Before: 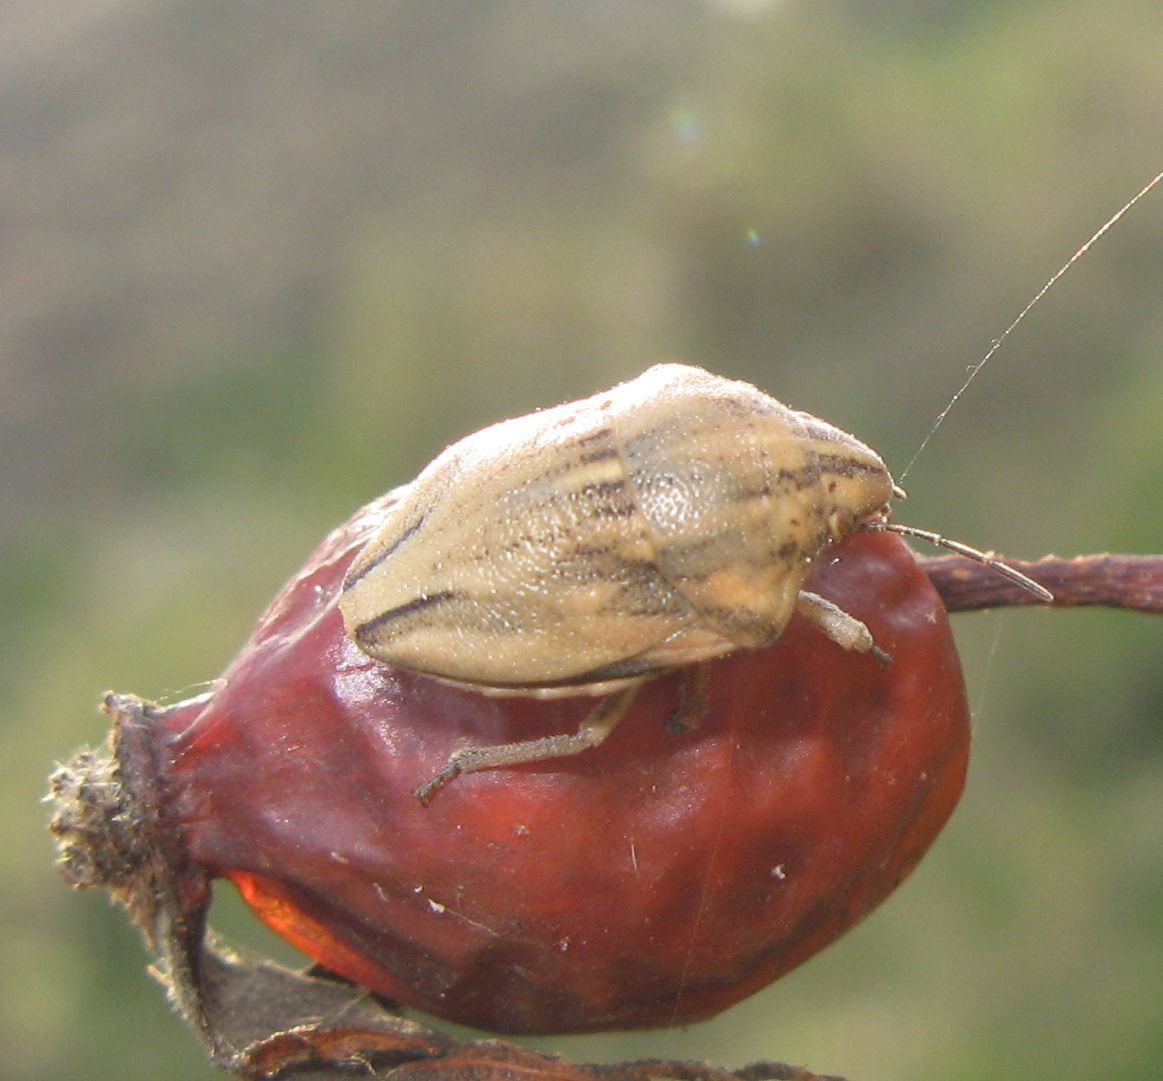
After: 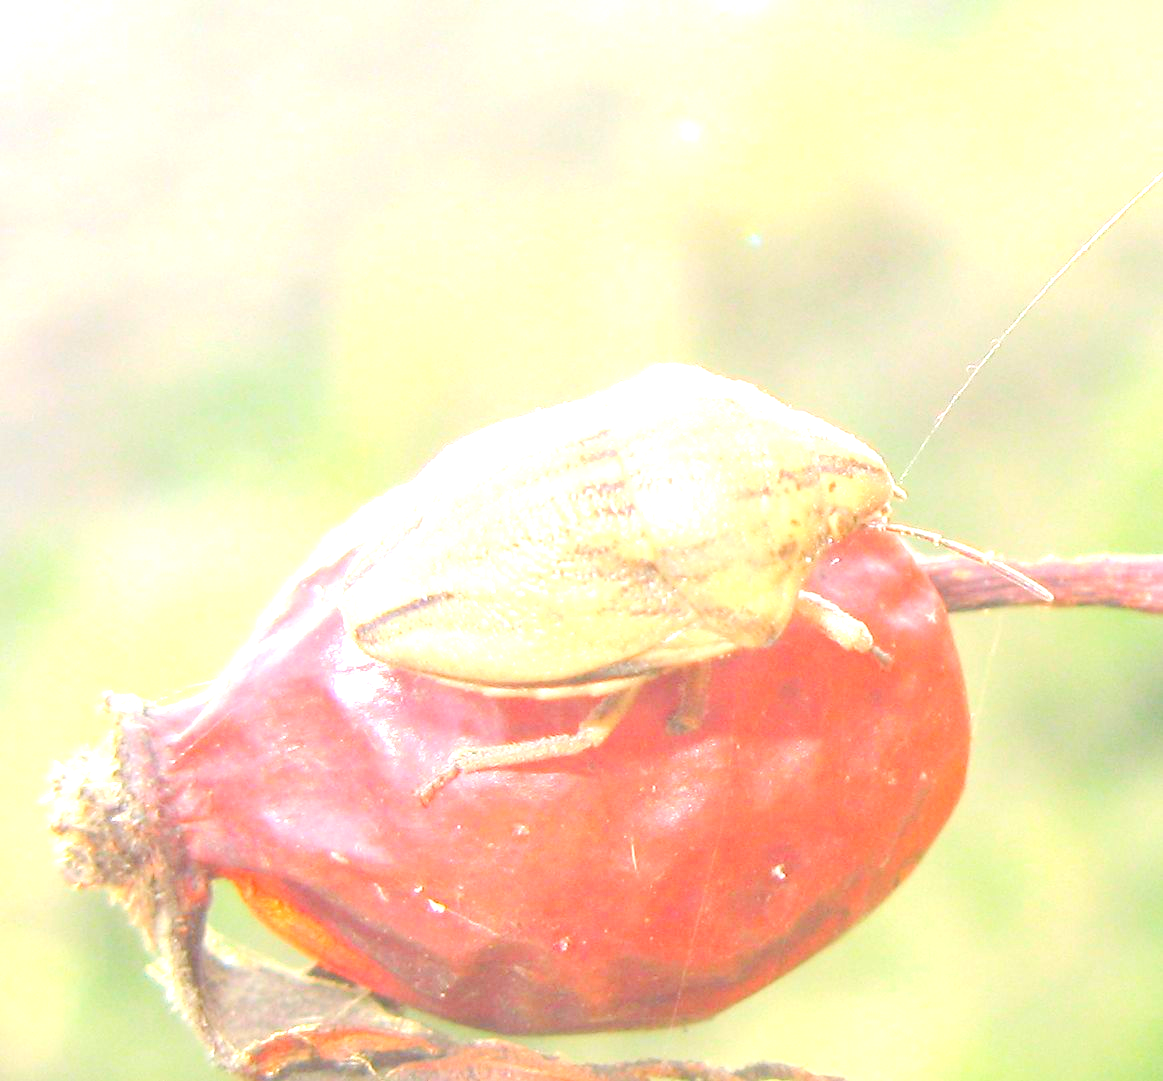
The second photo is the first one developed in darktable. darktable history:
exposure: black level correction 0, exposure 1.285 EV, compensate highlight preservation false
levels: white 99.9%, levels [0.008, 0.318, 0.836]
